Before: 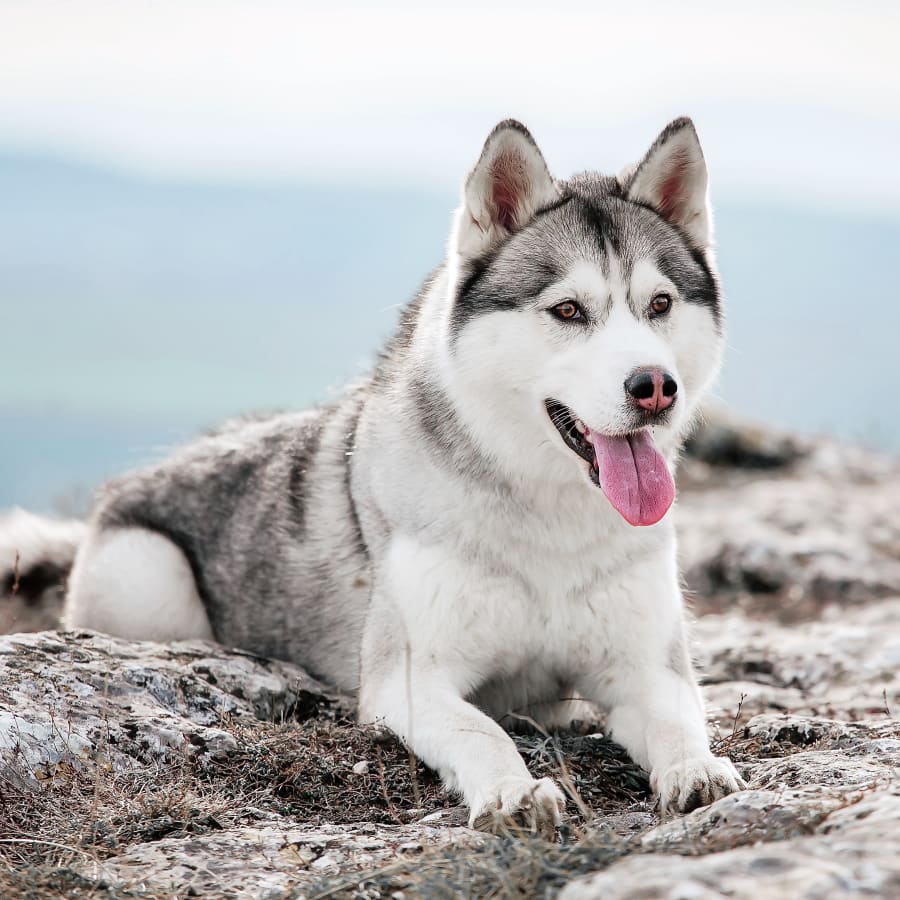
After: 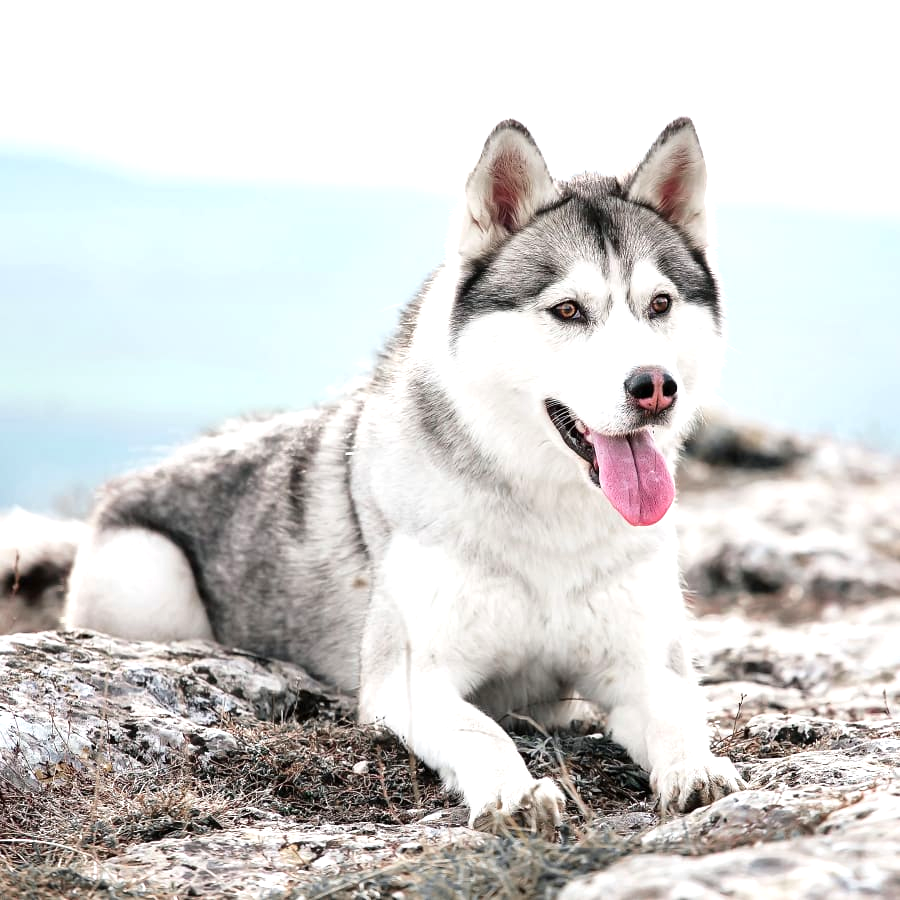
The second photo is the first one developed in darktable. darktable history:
exposure: exposure 0.555 EV, compensate exposure bias true, compensate highlight preservation false
